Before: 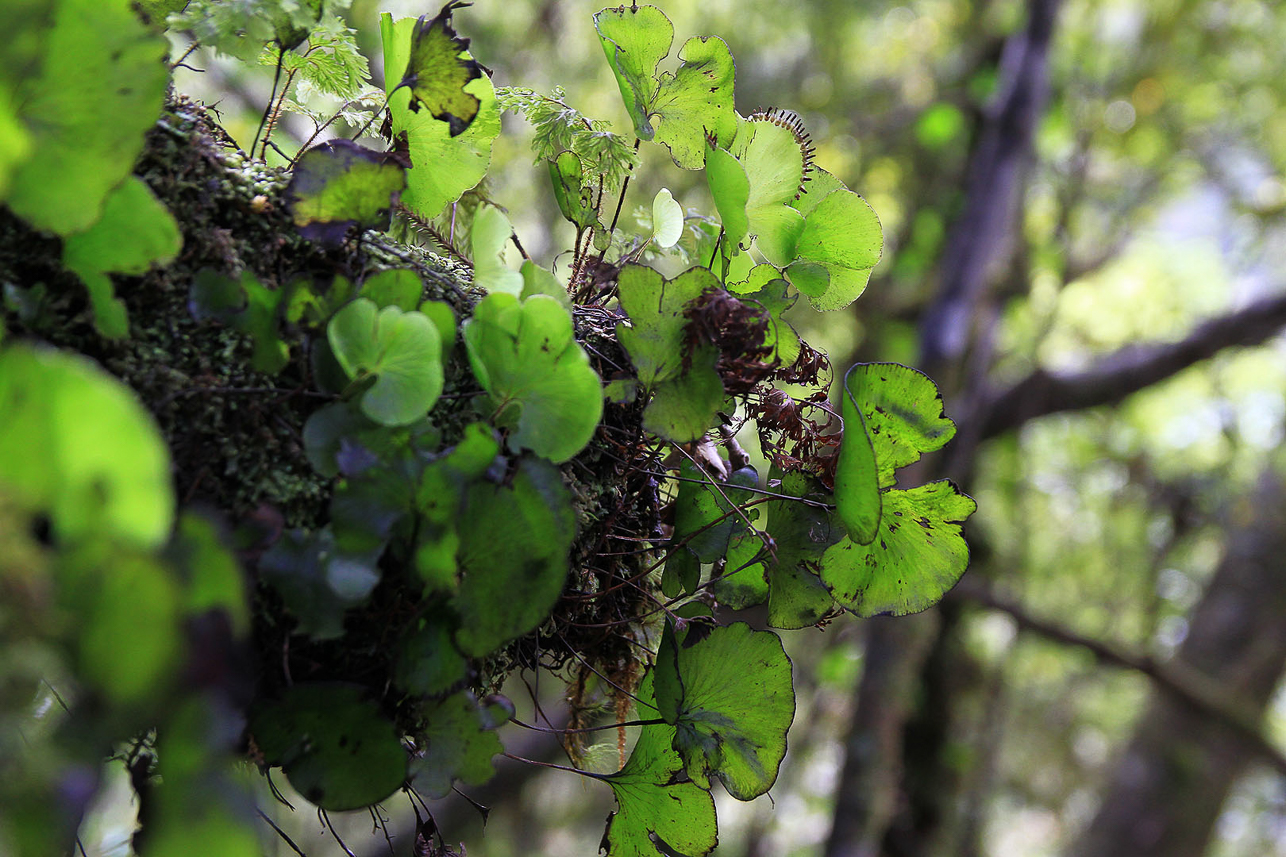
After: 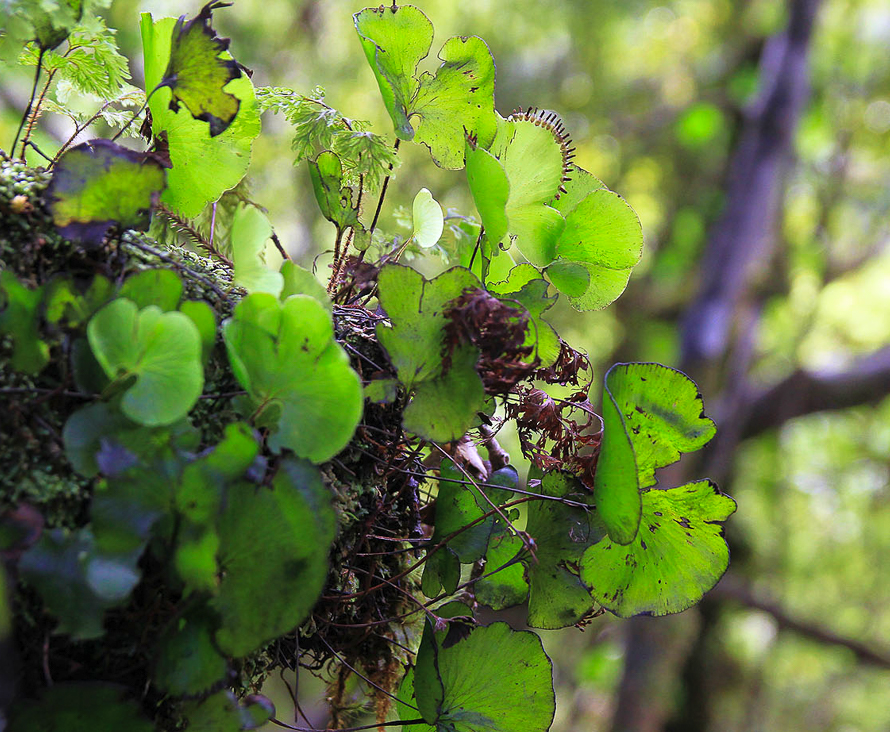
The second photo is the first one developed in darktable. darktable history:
crop: left 18.705%, right 12.074%, bottom 14.479%
velvia: on, module defaults
contrast brightness saturation: brightness 0.086, saturation 0.192
exposure: compensate exposure bias true, compensate highlight preservation false
